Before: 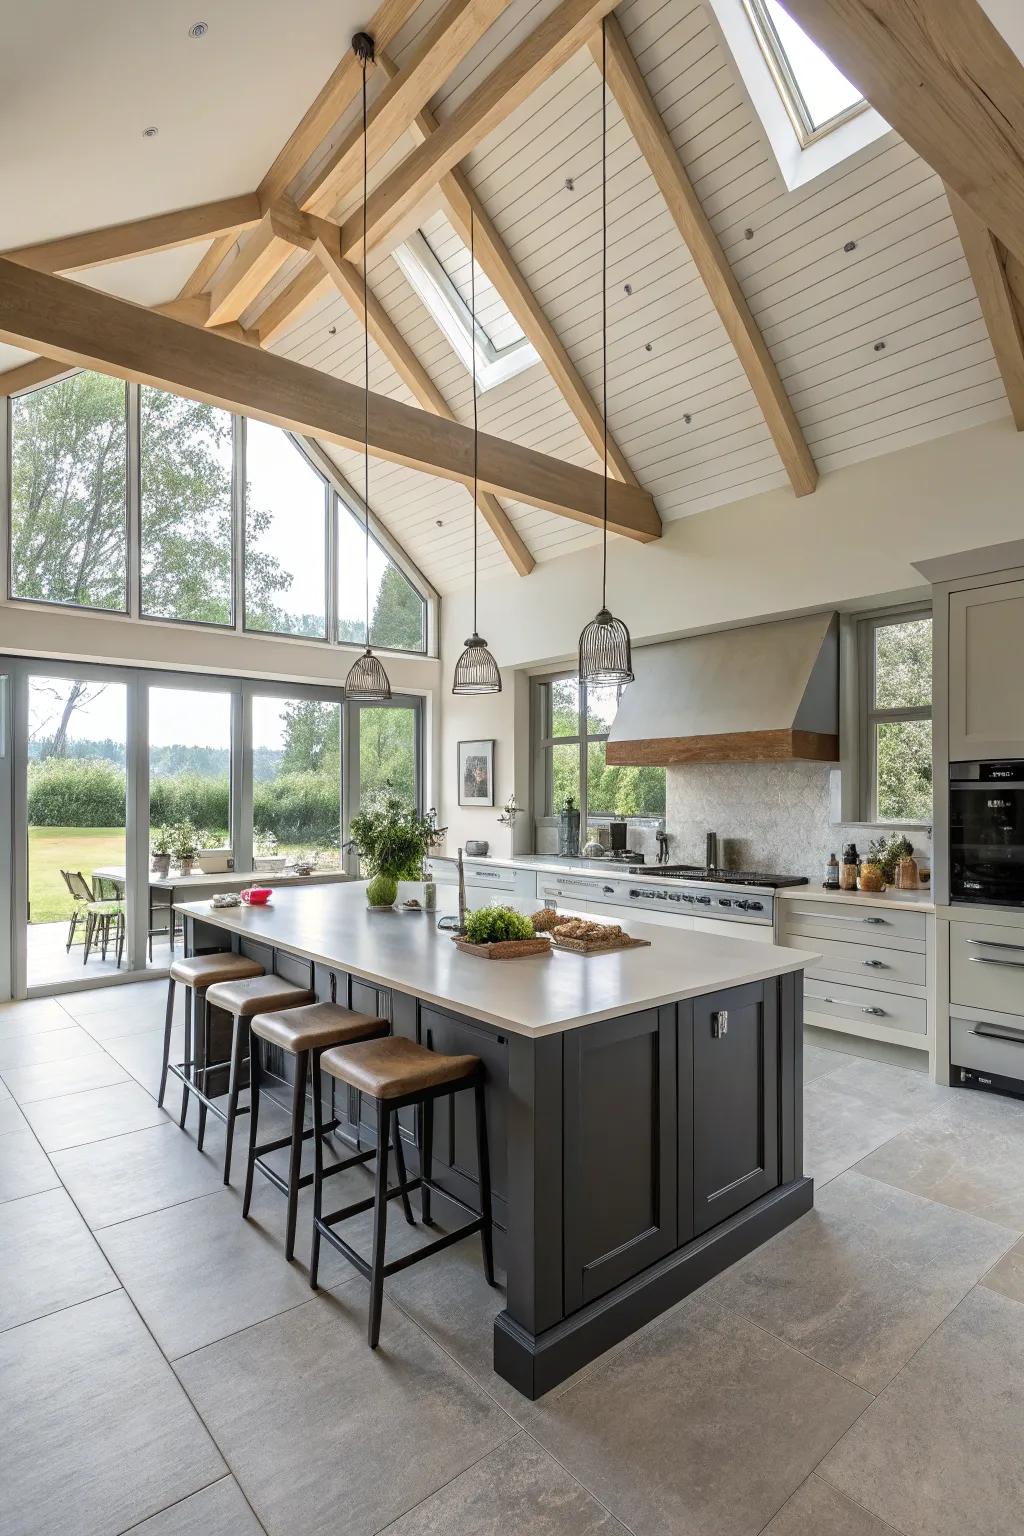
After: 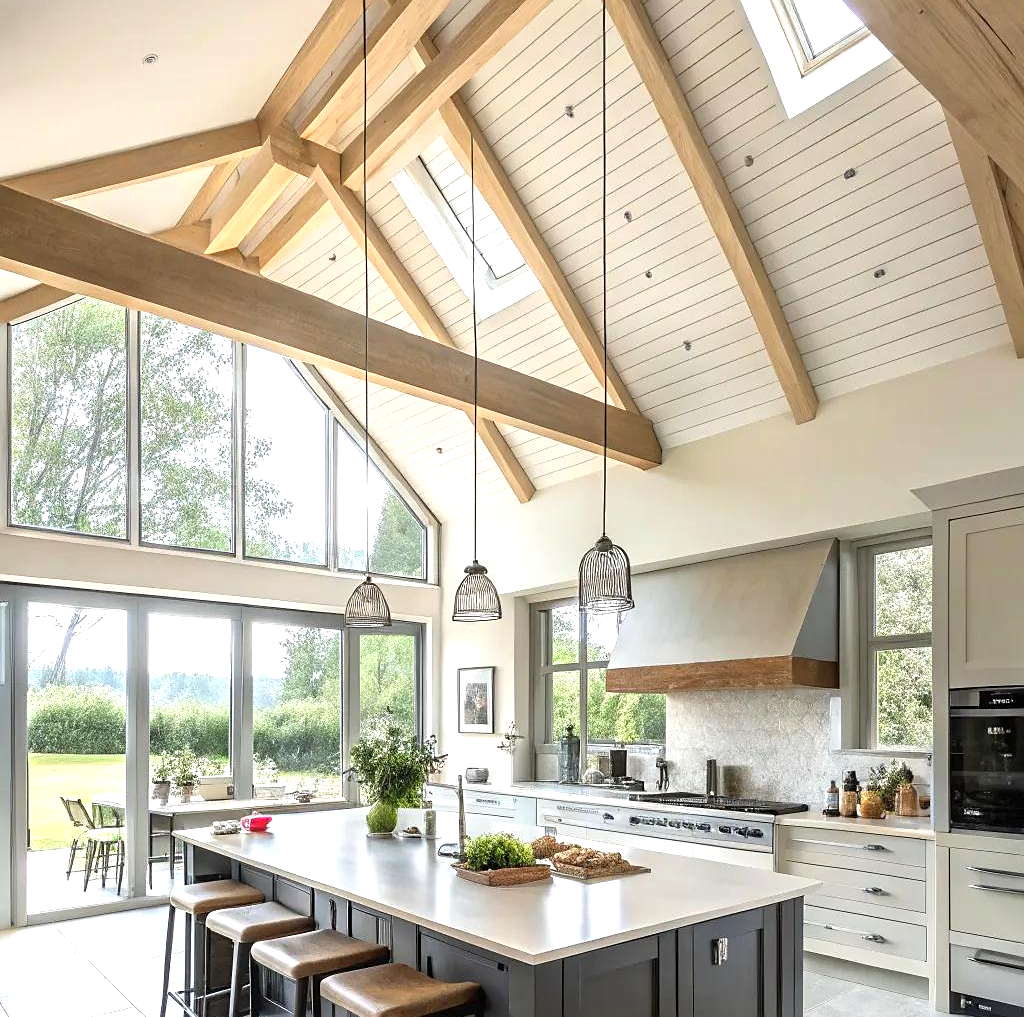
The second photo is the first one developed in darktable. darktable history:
sharpen: radius 1.578, amount 0.358, threshold 1.385
crop and rotate: top 4.813%, bottom 28.947%
exposure: black level correction 0, exposure 0.695 EV, compensate highlight preservation false
